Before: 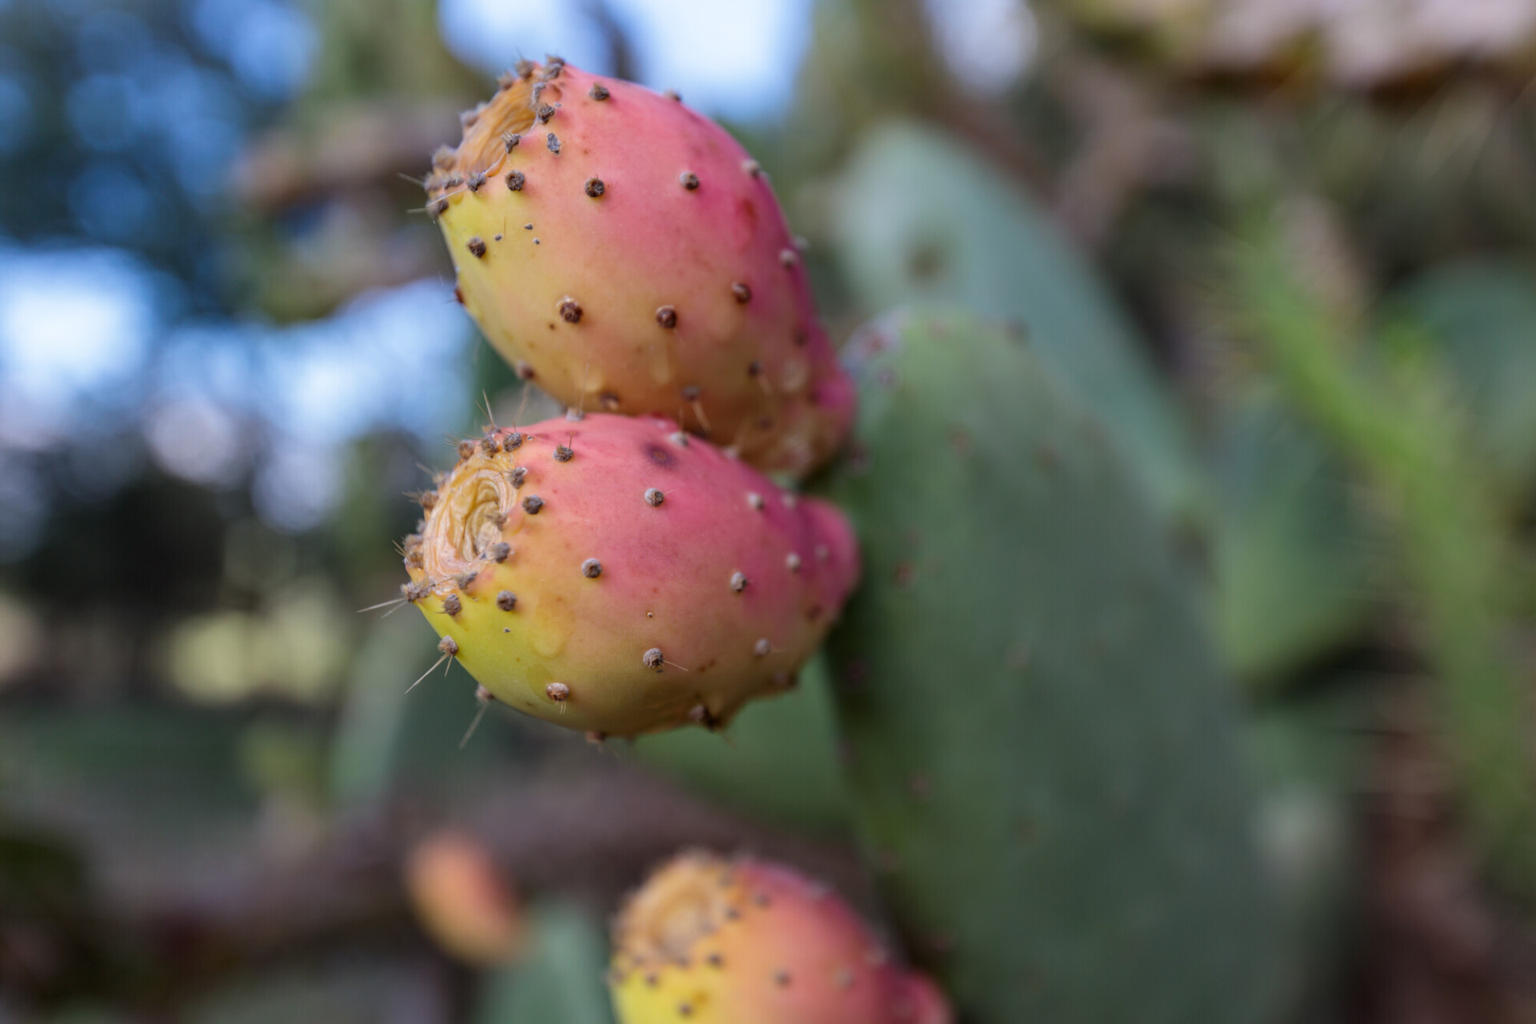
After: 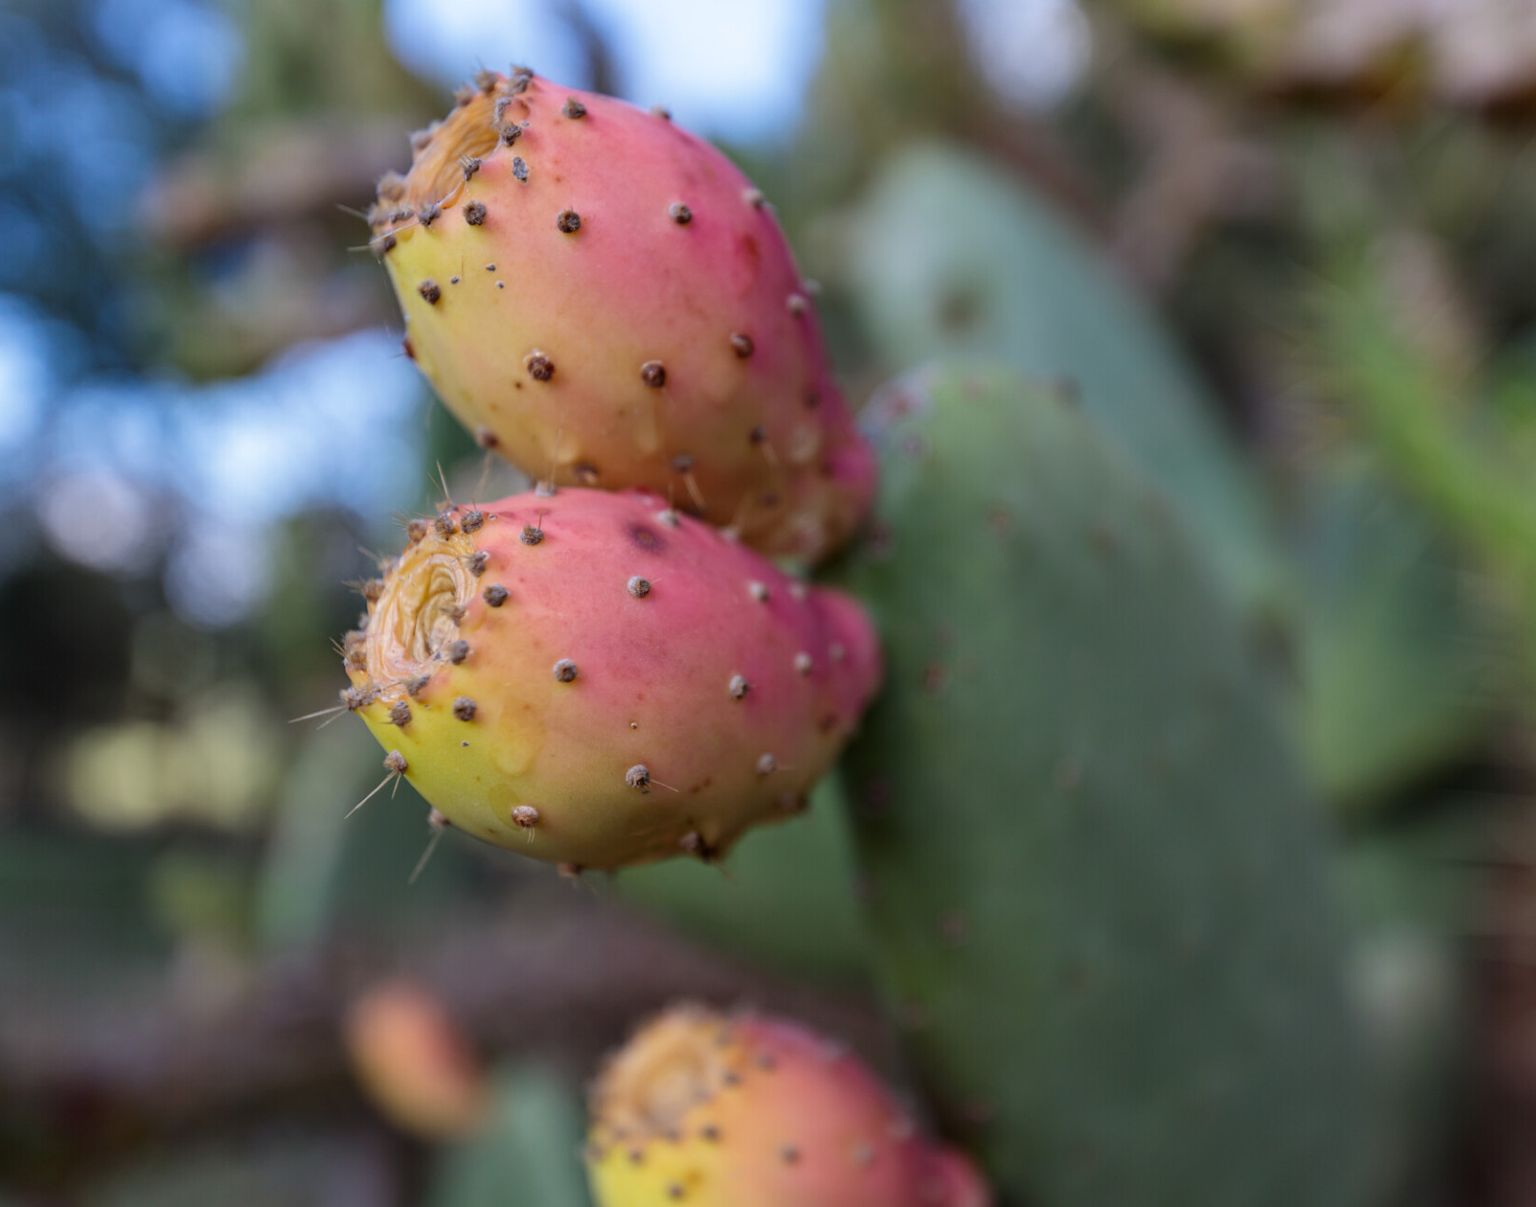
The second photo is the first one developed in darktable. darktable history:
crop: left 7.387%, right 7.856%
